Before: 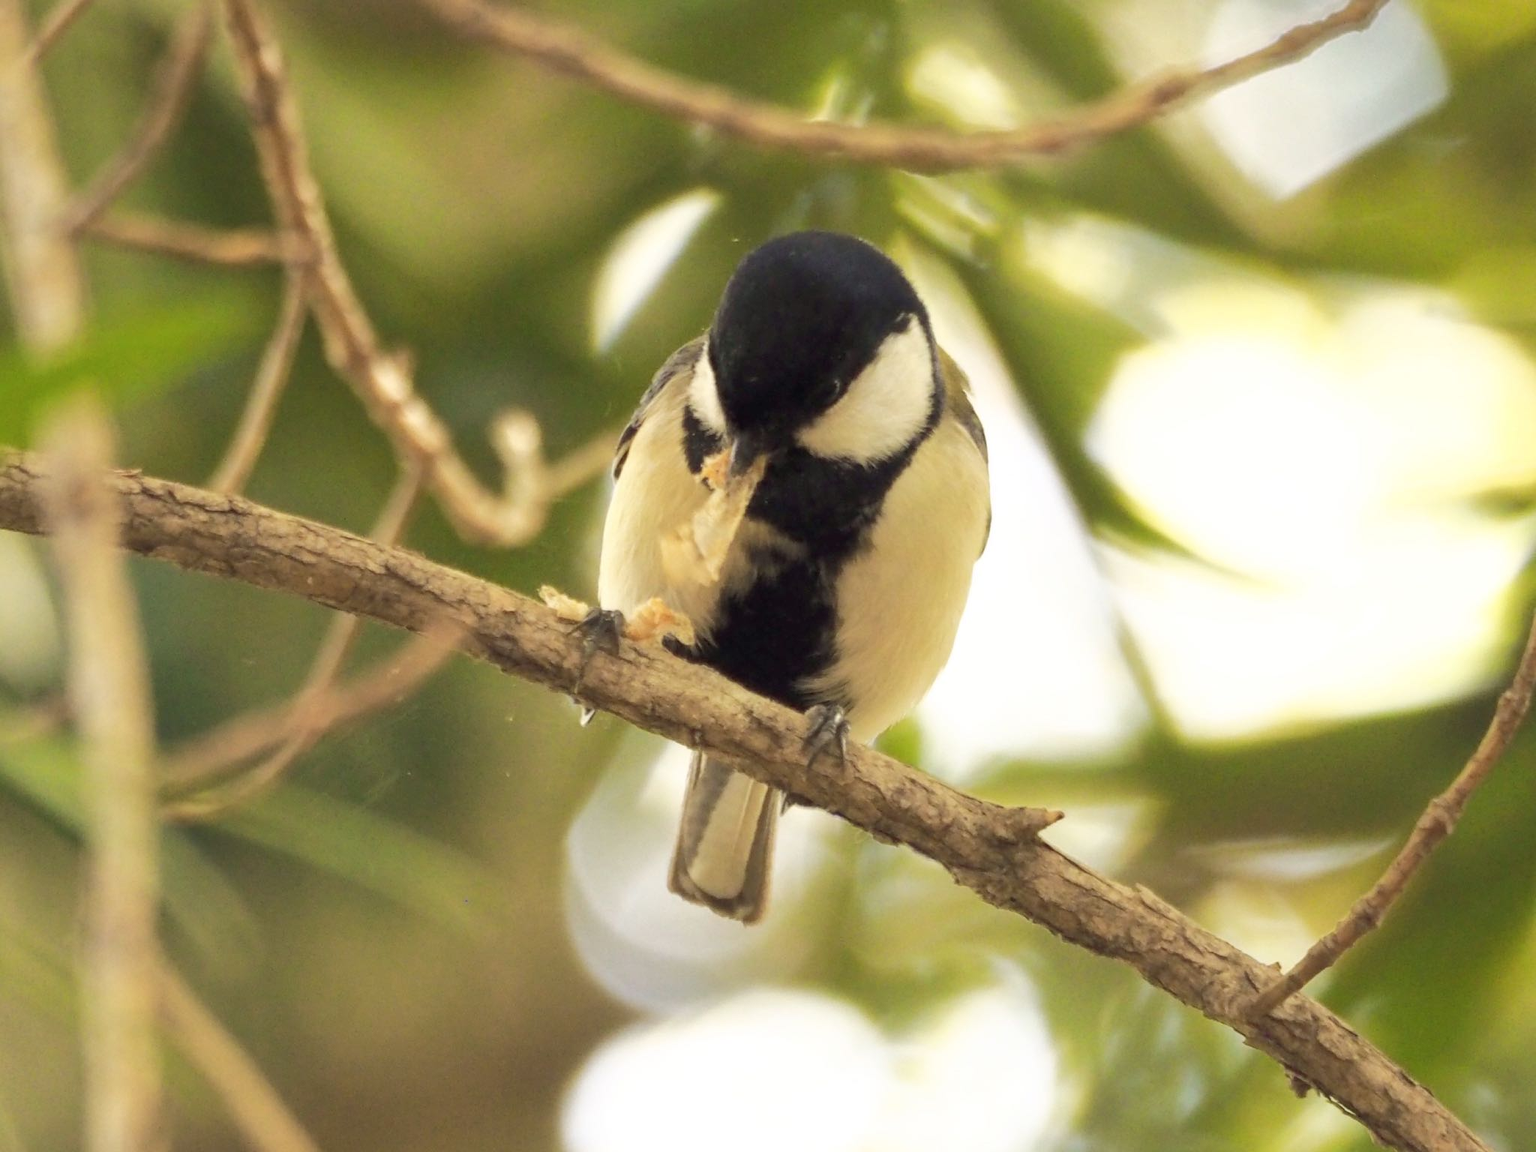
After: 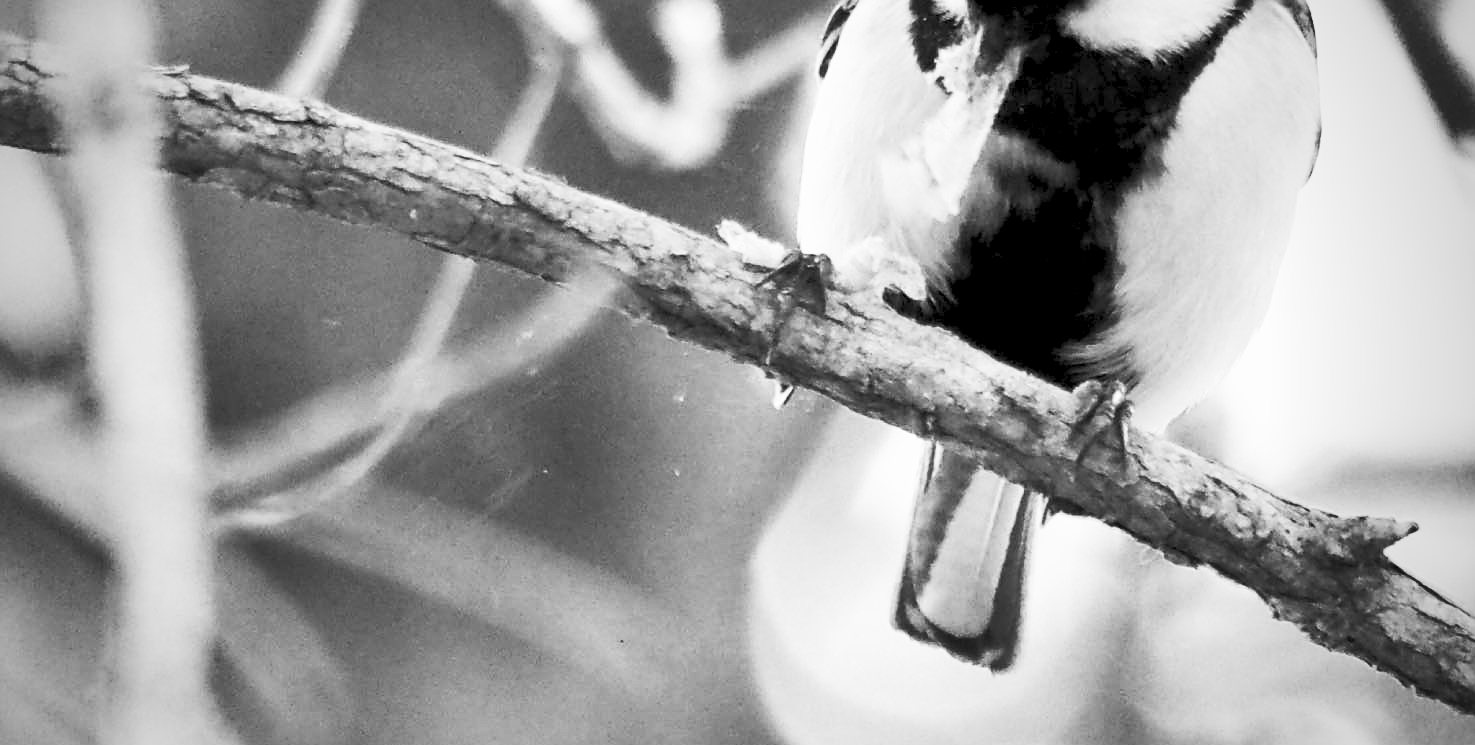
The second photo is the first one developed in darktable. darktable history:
crop: top 36.498%, right 27.964%, bottom 14.995%
exposure: black level correction 0.009, exposure -0.159 EV, compensate highlight preservation false
shadows and highlights: soften with gaussian
vignetting: fall-off start 71.74%
haze removal: adaptive false
tone equalizer: on, module defaults
sharpen: on, module defaults
contrast brightness saturation: contrast 0.53, brightness 0.47, saturation -1
